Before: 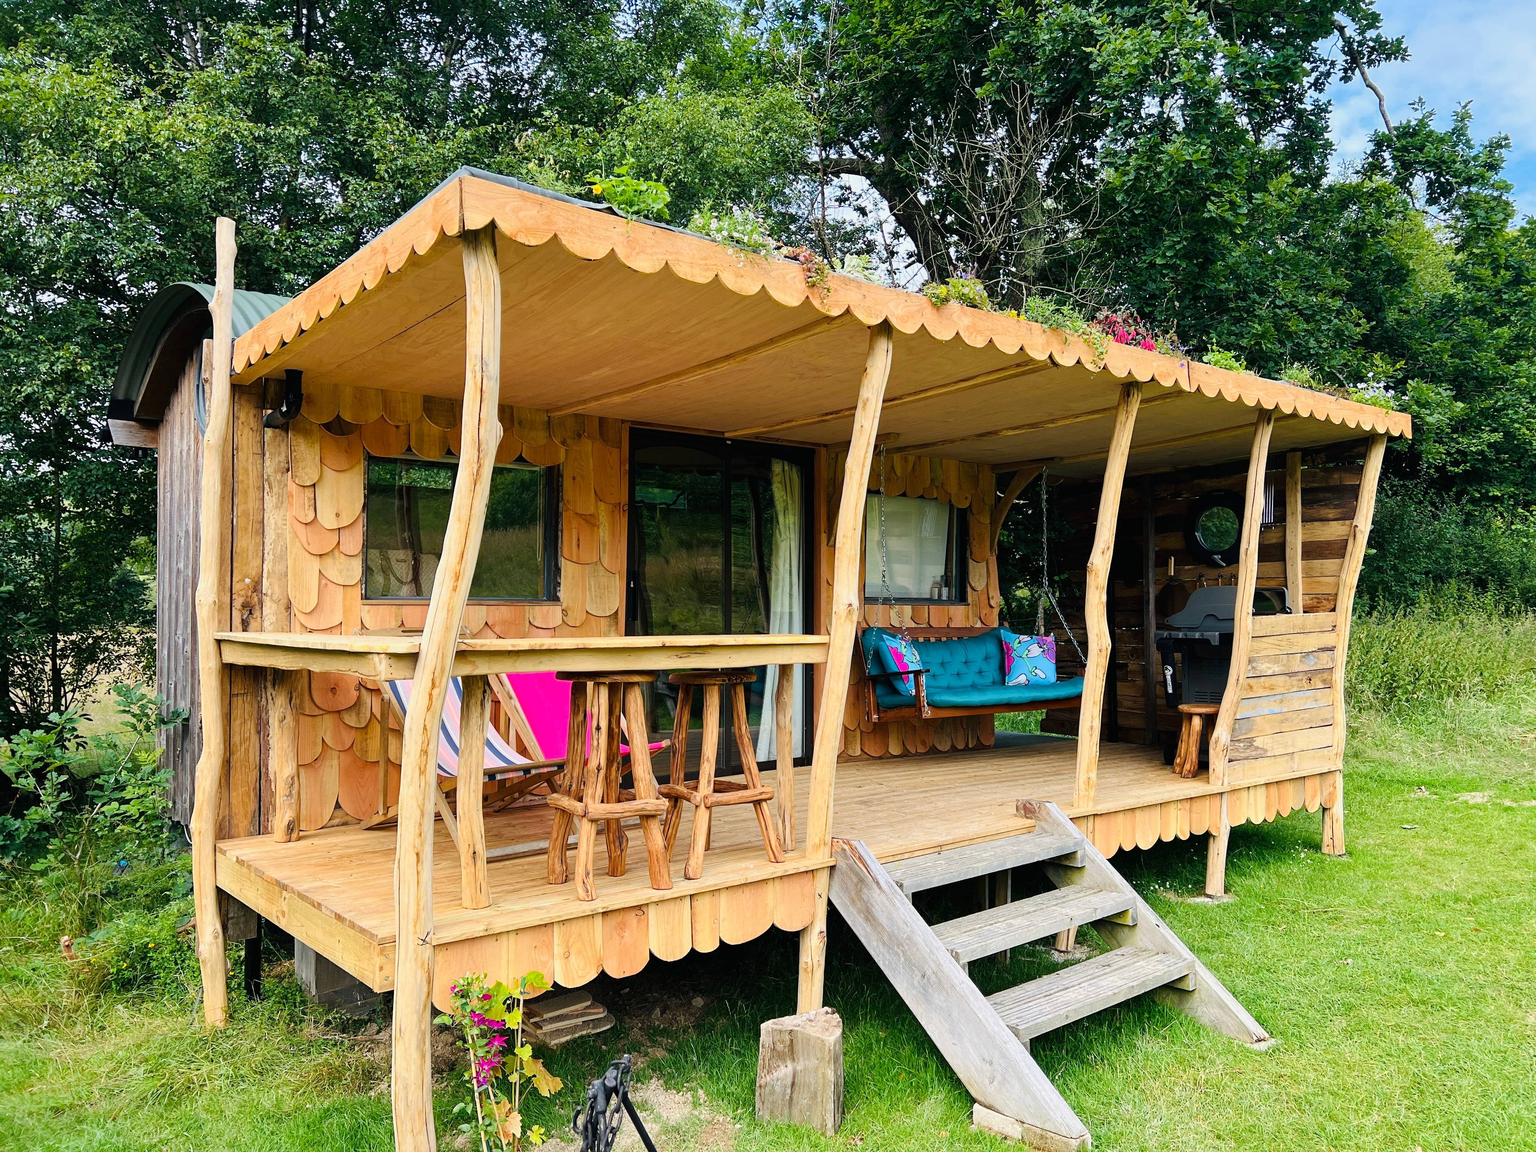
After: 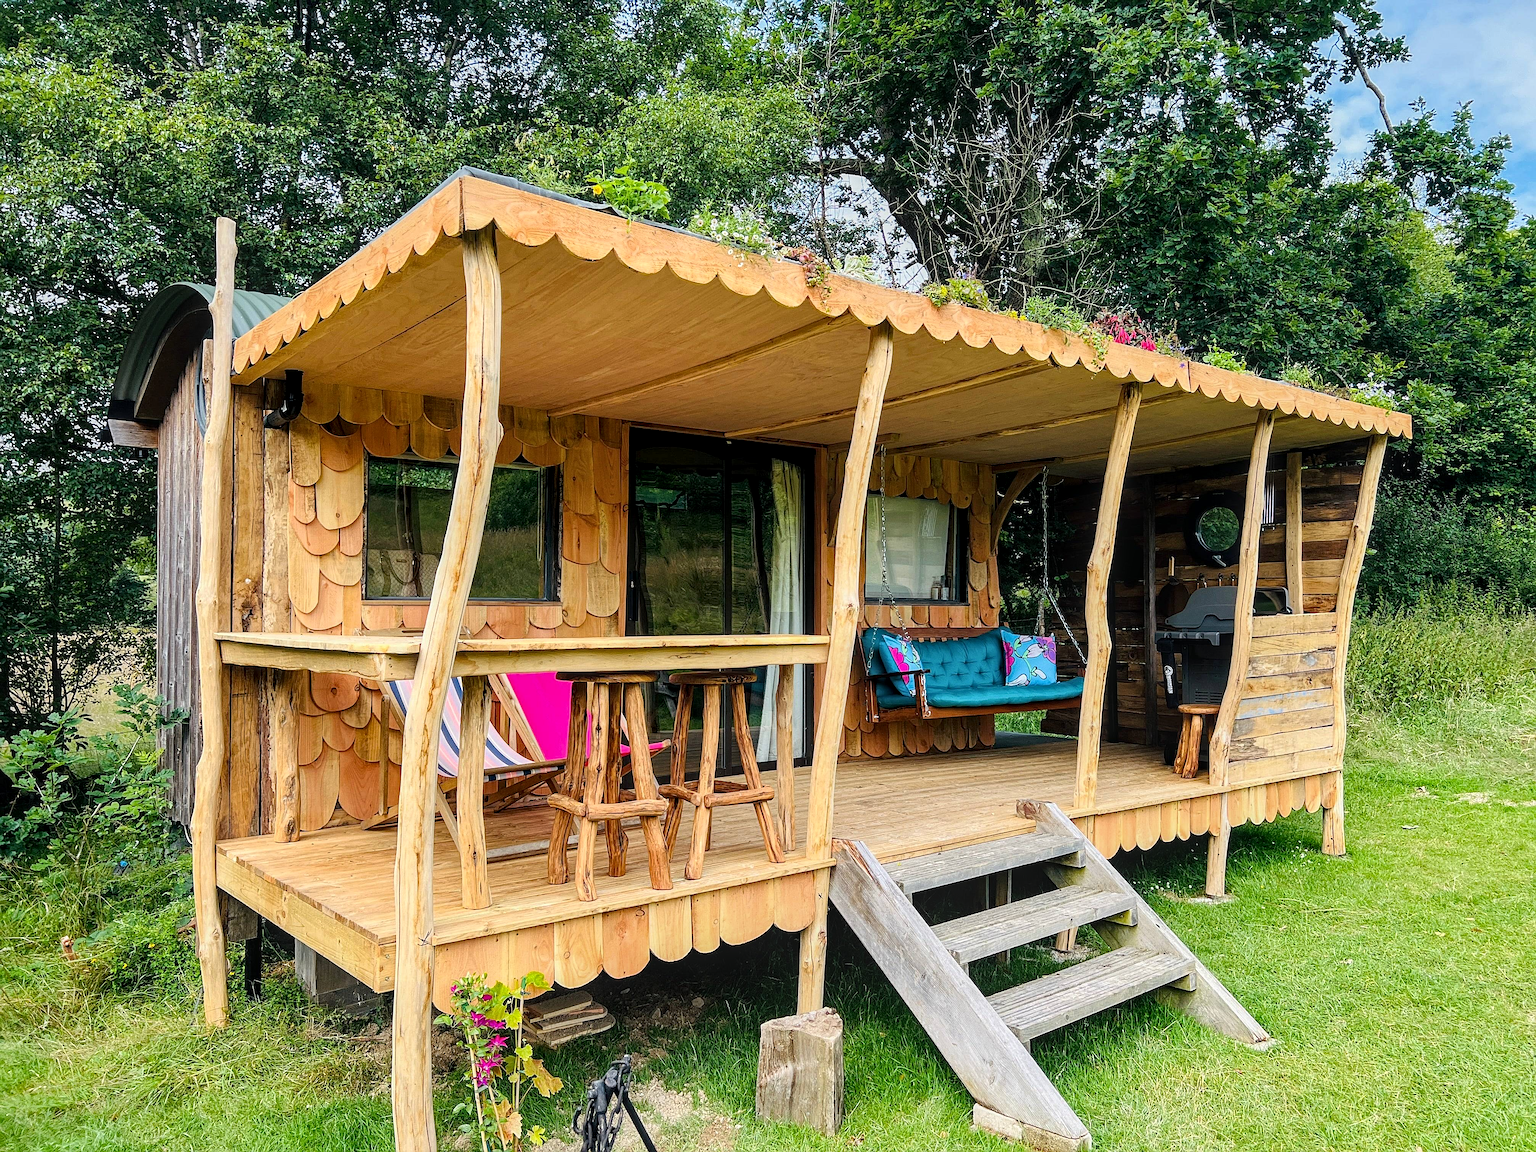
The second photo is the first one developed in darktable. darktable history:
sharpen: on, module defaults
local contrast: detail 130%
